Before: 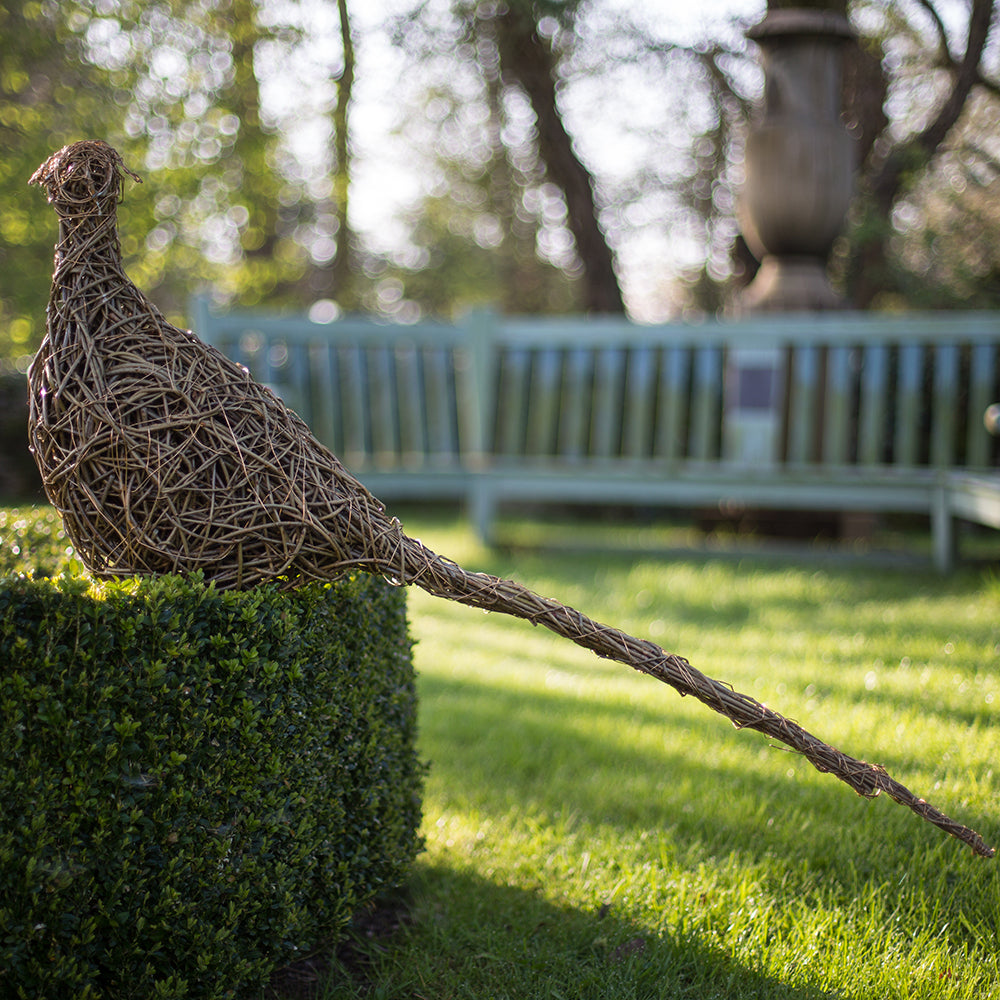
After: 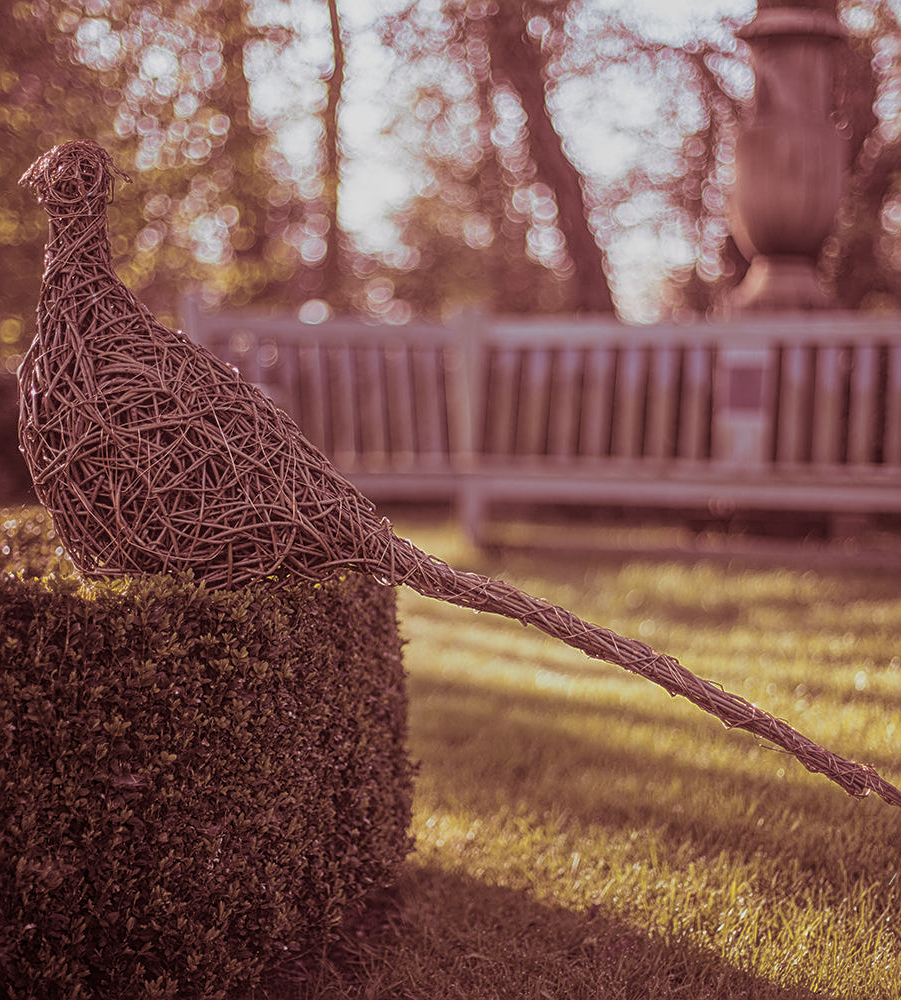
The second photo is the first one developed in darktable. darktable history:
tone equalizer: -8 EV 0.25 EV, -7 EV 0.417 EV, -6 EV 0.417 EV, -5 EV 0.25 EV, -3 EV -0.25 EV, -2 EV -0.417 EV, -1 EV -0.417 EV, +0 EV -0.25 EV, edges refinement/feathering 500, mask exposure compensation -1.57 EV, preserve details guided filter
local contrast: highlights 73%, shadows 15%, midtone range 0.197
sharpen: on, module defaults
crop and rotate: left 1.088%, right 8.807%
split-toning: highlights › saturation 0, balance -61.83
